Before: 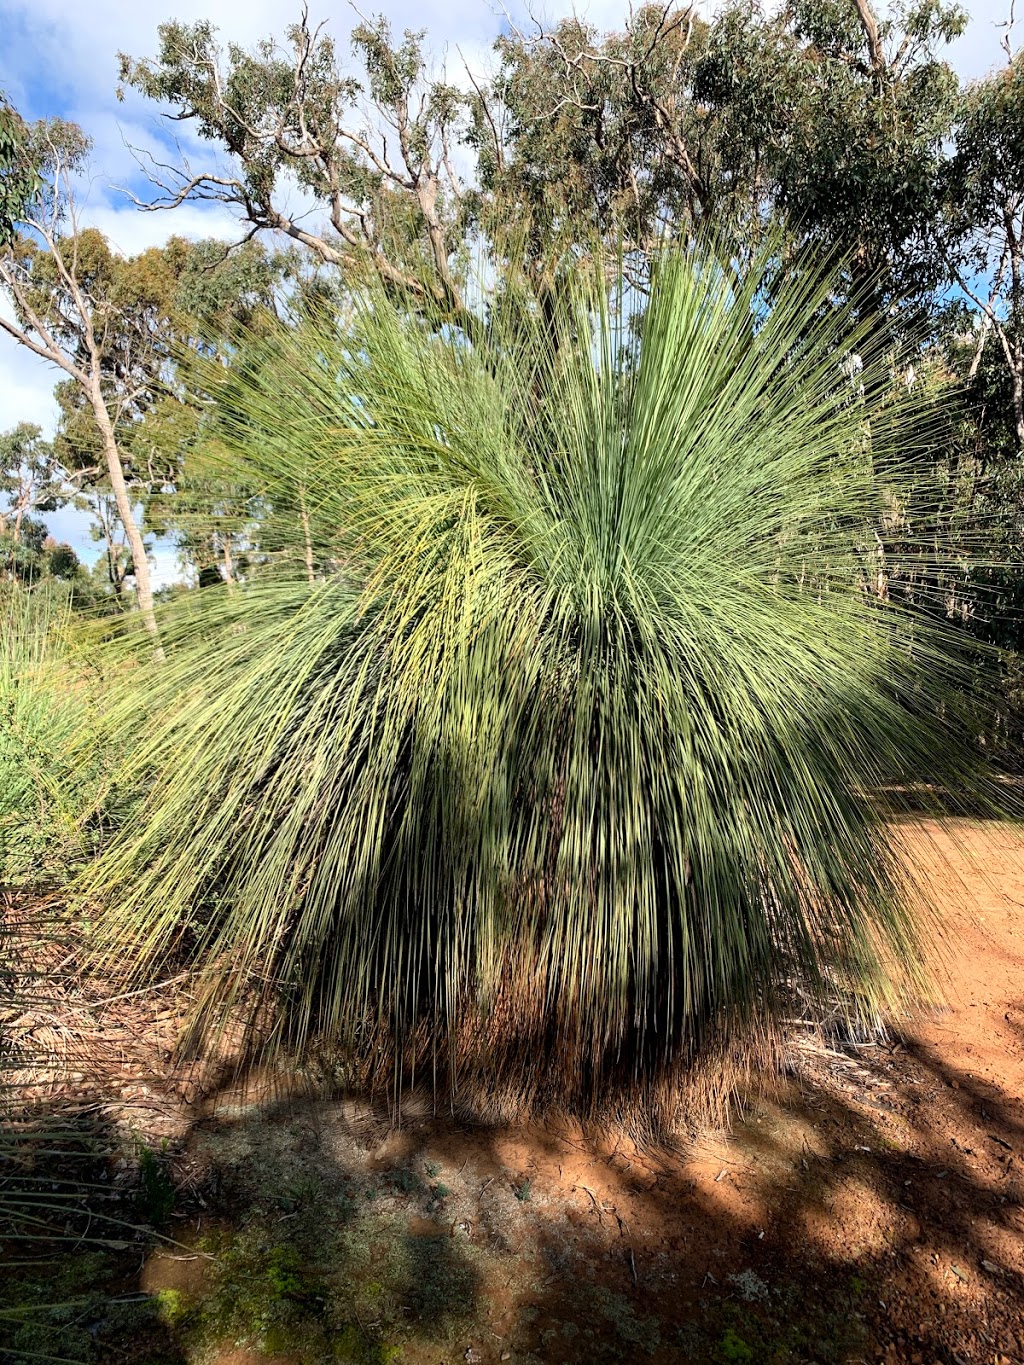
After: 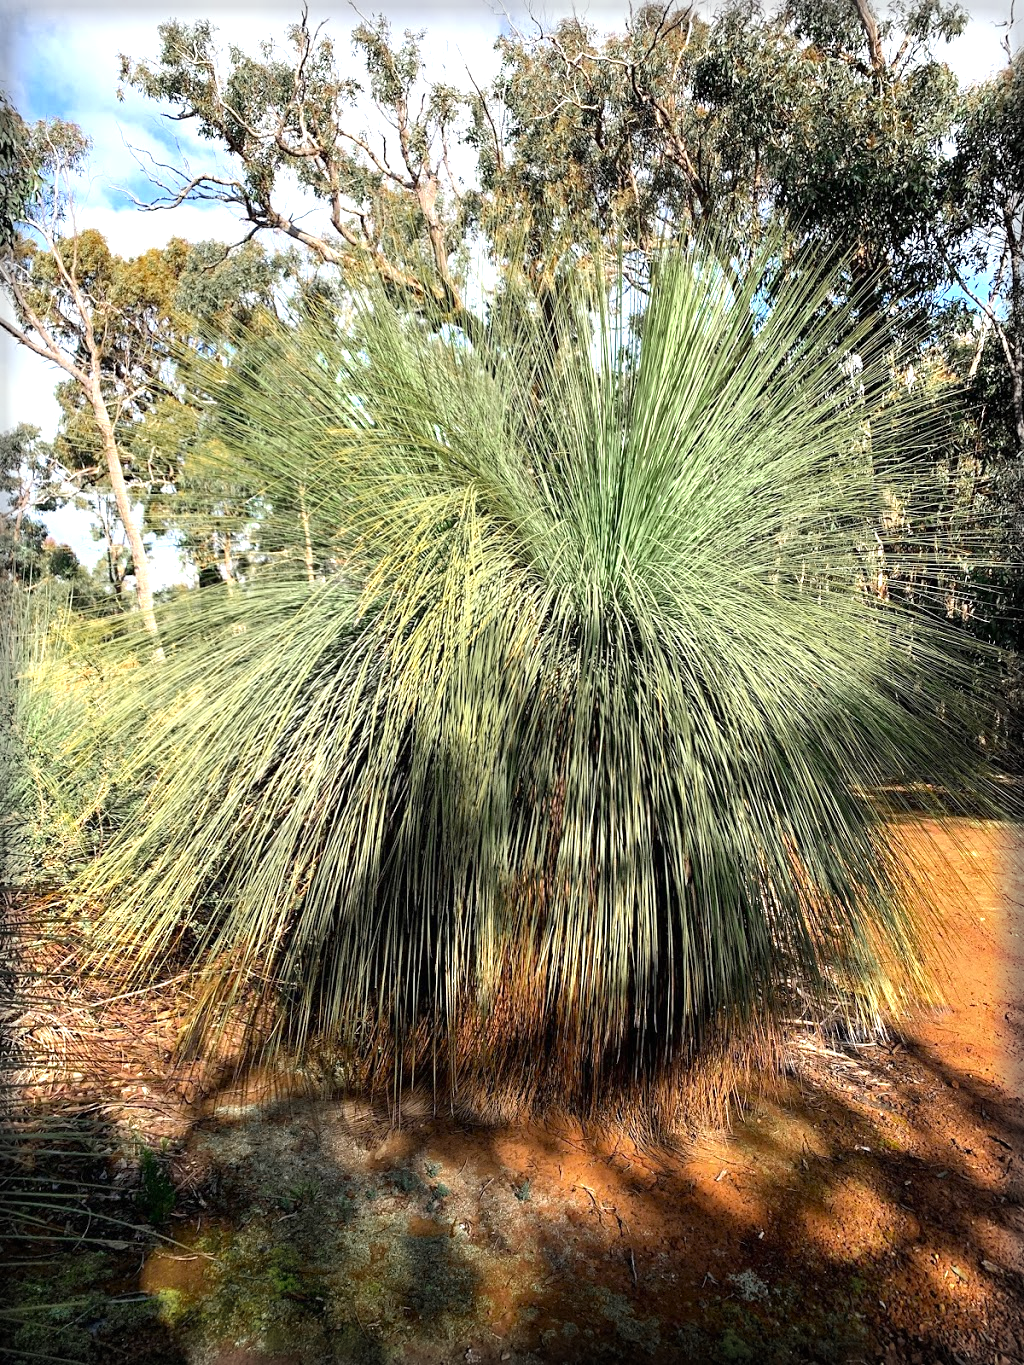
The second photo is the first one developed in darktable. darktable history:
color zones: curves: ch0 [(0.11, 0.396) (0.195, 0.36) (0.25, 0.5) (0.303, 0.412) (0.357, 0.544) (0.75, 0.5) (0.967, 0.328)]; ch1 [(0, 0.468) (0.112, 0.512) (0.202, 0.6) (0.25, 0.5) (0.307, 0.352) (0.357, 0.544) (0.75, 0.5) (0.963, 0.524)]
exposure: black level correction 0, exposure 0.7 EV, compensate exposure bias true, compensate highlight preservation false
vignetting: fall-off start 93.41%, fall-off radius 5.71%, automatic ratio true, width/height ratio 1.332, shape 0.045
